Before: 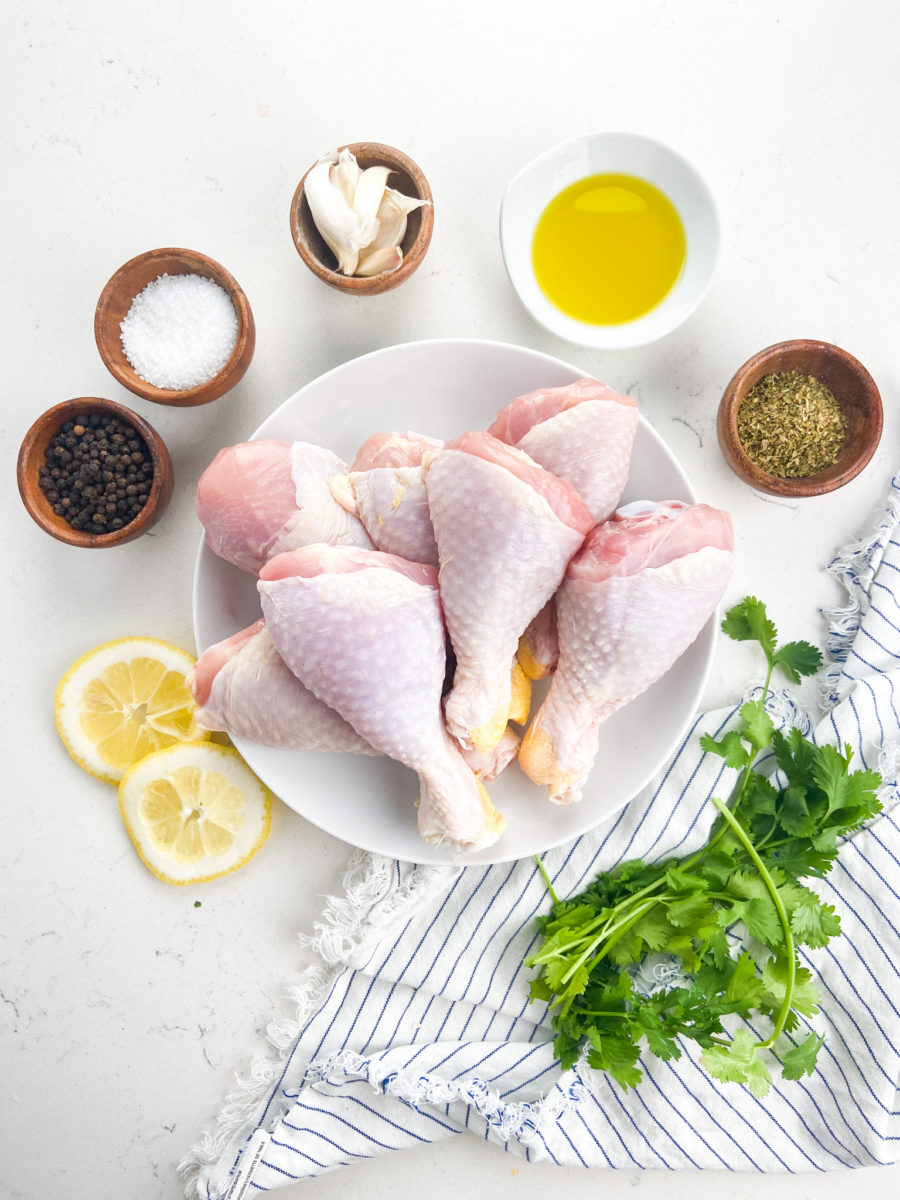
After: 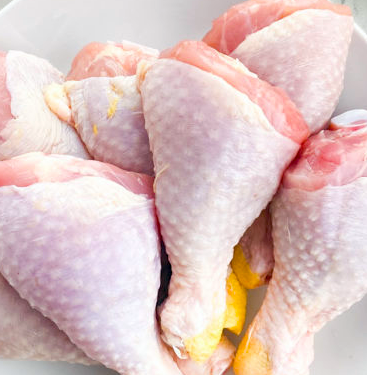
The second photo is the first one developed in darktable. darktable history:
haze removal: compatibility mode true, adaptive false
color balance rgb: global offset › luminance -0.337%, global offset › chroma 0.115%, global offset › hue 162.76°, perceptual saturation grading › global saturation 29.454%
crop: left 31.697%, top 32.609%, right 27.455%, bottom 36.141%
